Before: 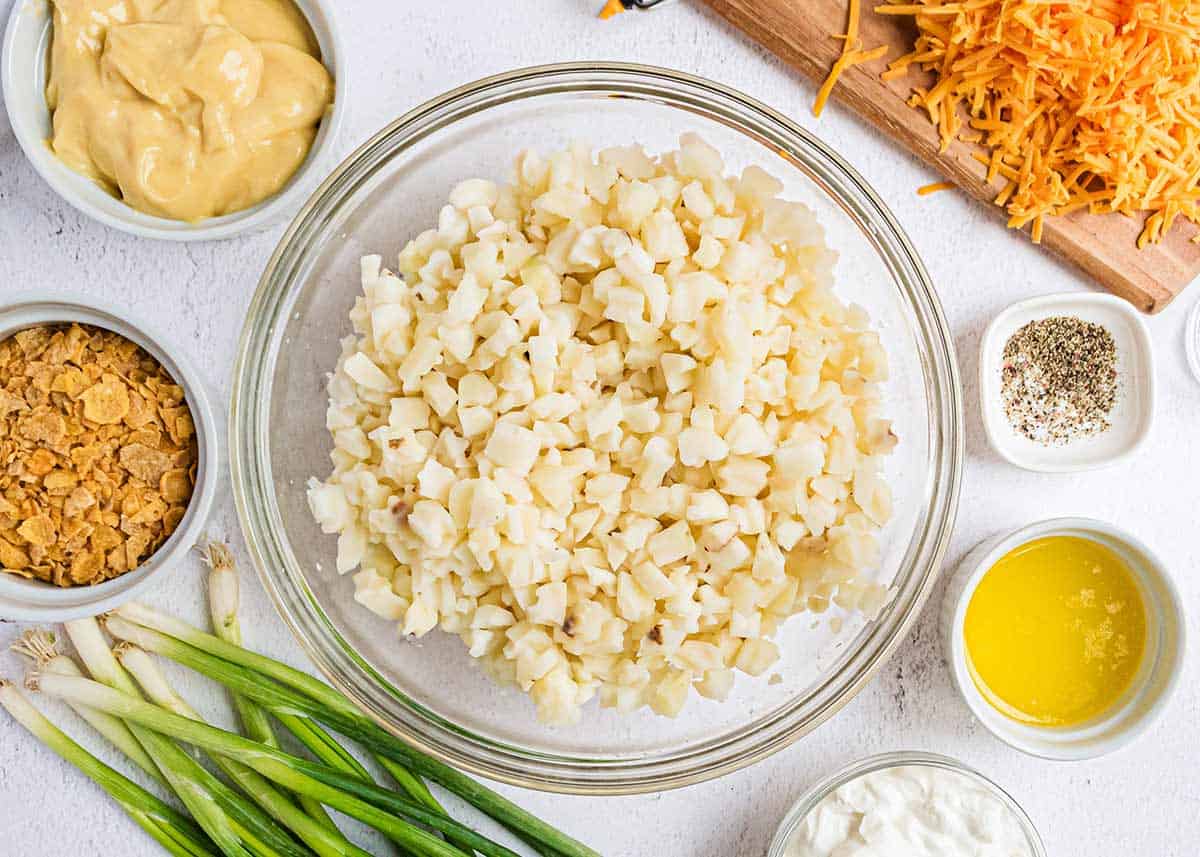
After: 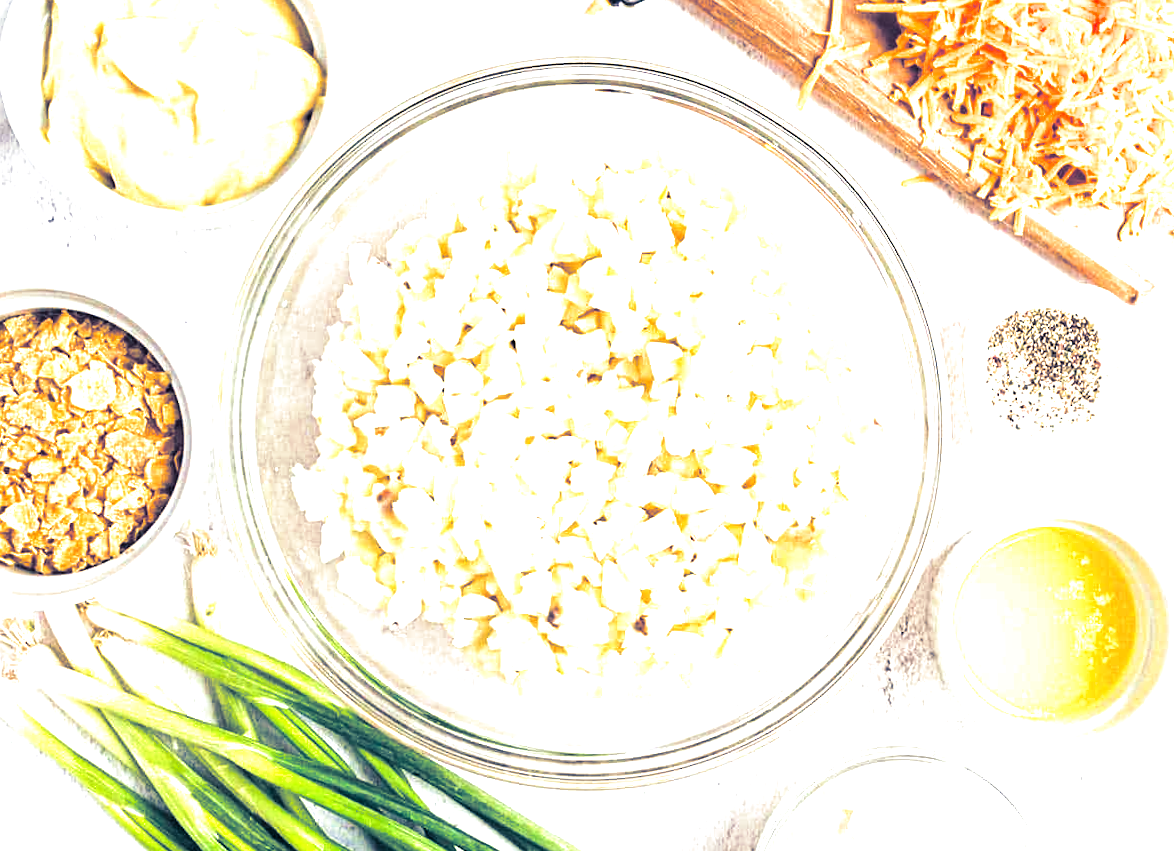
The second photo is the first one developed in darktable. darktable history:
split-toning: shadows › hue 226.8°, shadows › saturation 0.84
rotate and perspective: rotation 0.226°, lens shift (vertical) -0.042, crop left 0.023, crop right 0.982, crop top 0.006, crop bottom 0.994
exposure: black level correction 0, exposure 1.3 EV, compensate exposure bias true, compensate highlight preservation false
